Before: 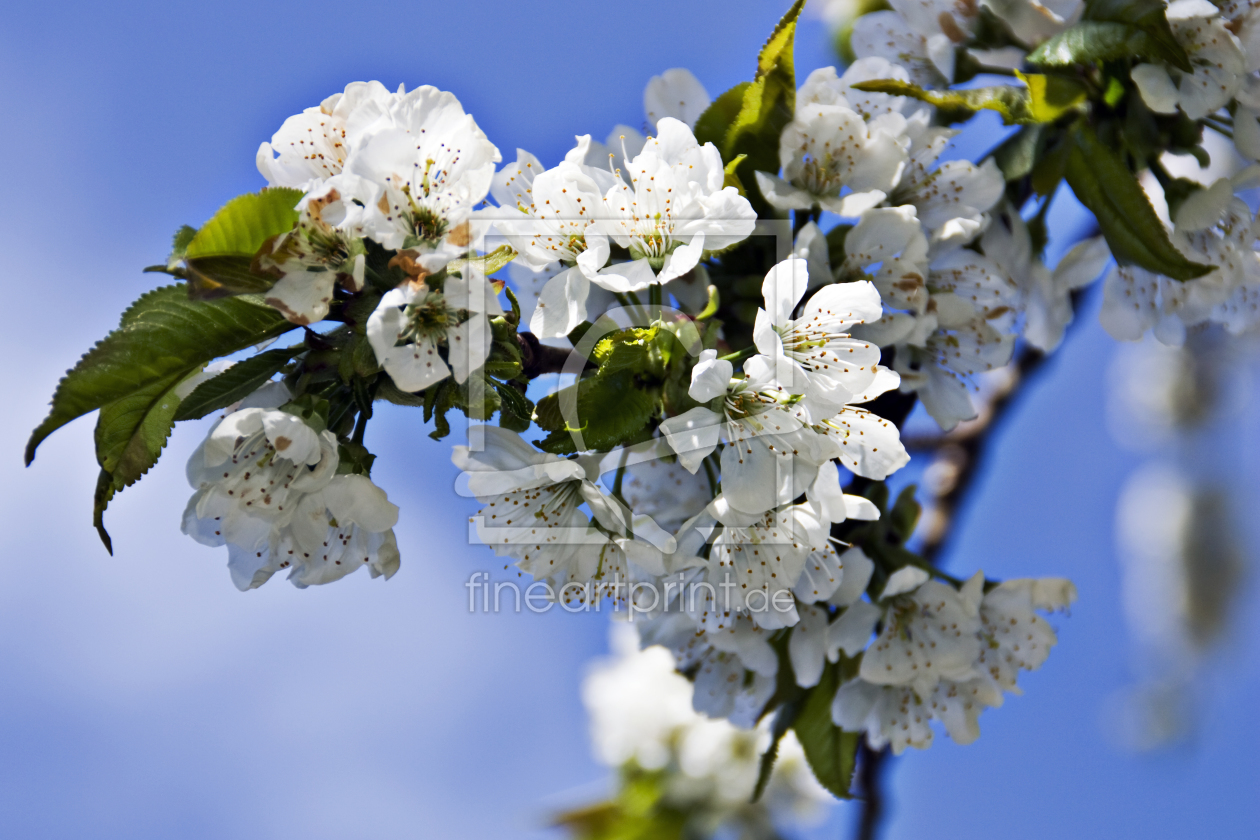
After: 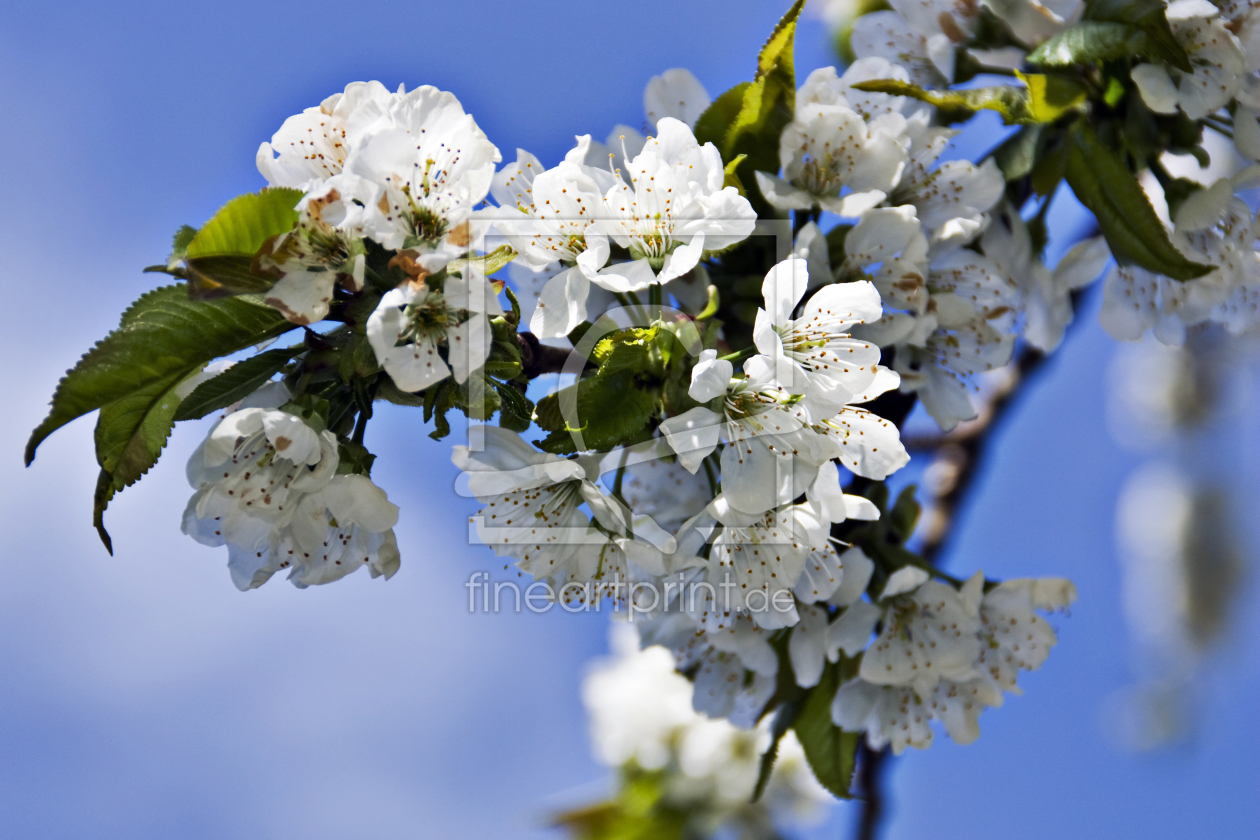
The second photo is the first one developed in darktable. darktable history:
shadows and highlights: shadows 32.88, highlights -47.53, compress 49.84%, soften with gaussian
